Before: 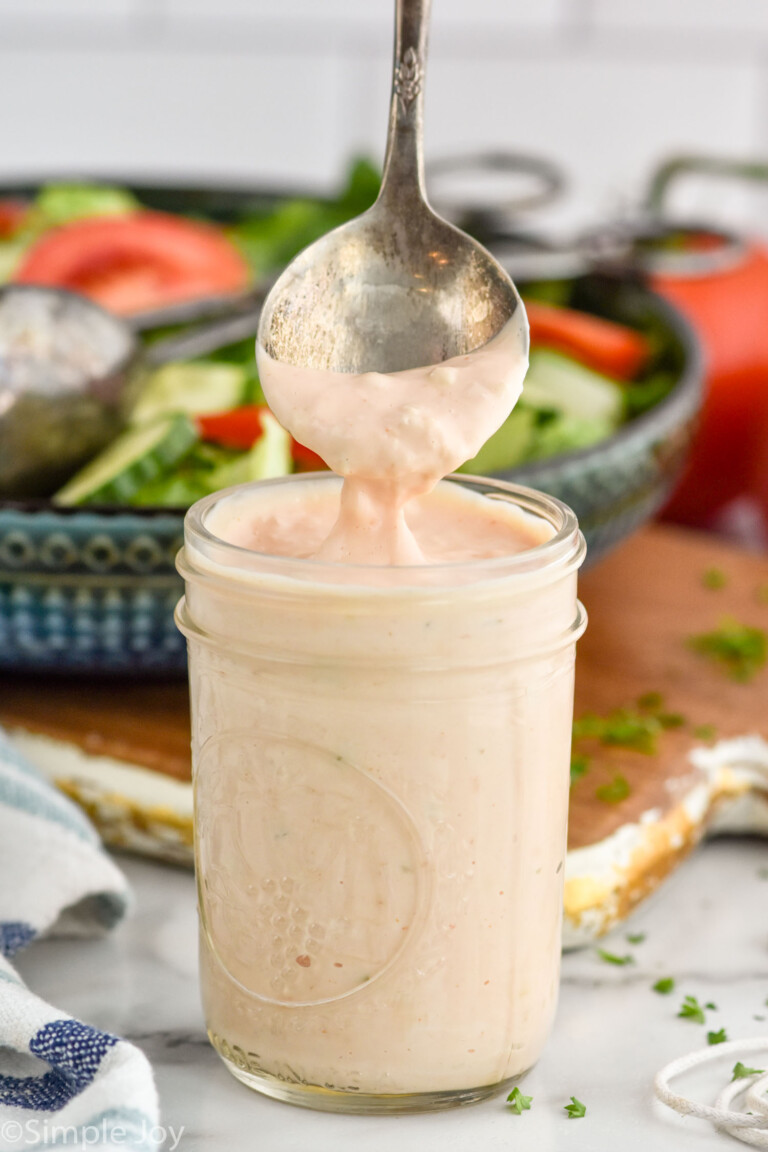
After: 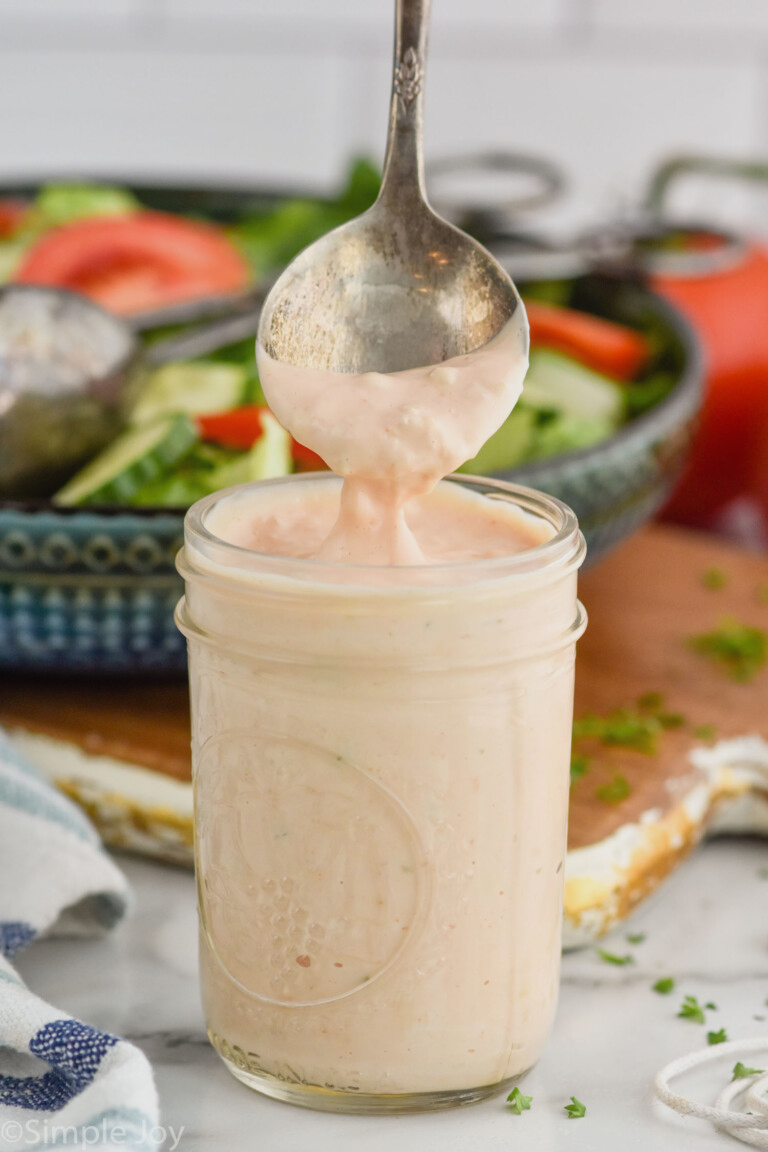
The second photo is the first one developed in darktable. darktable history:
contrast equalizer: octaves 7, y [[0.6 ×6], [0.55 ×6], [0 ×6], [0 ×6], [0 ×6]], mix -0.2
exposure: exposure -0.21 EV, compensate highlight preservation false
